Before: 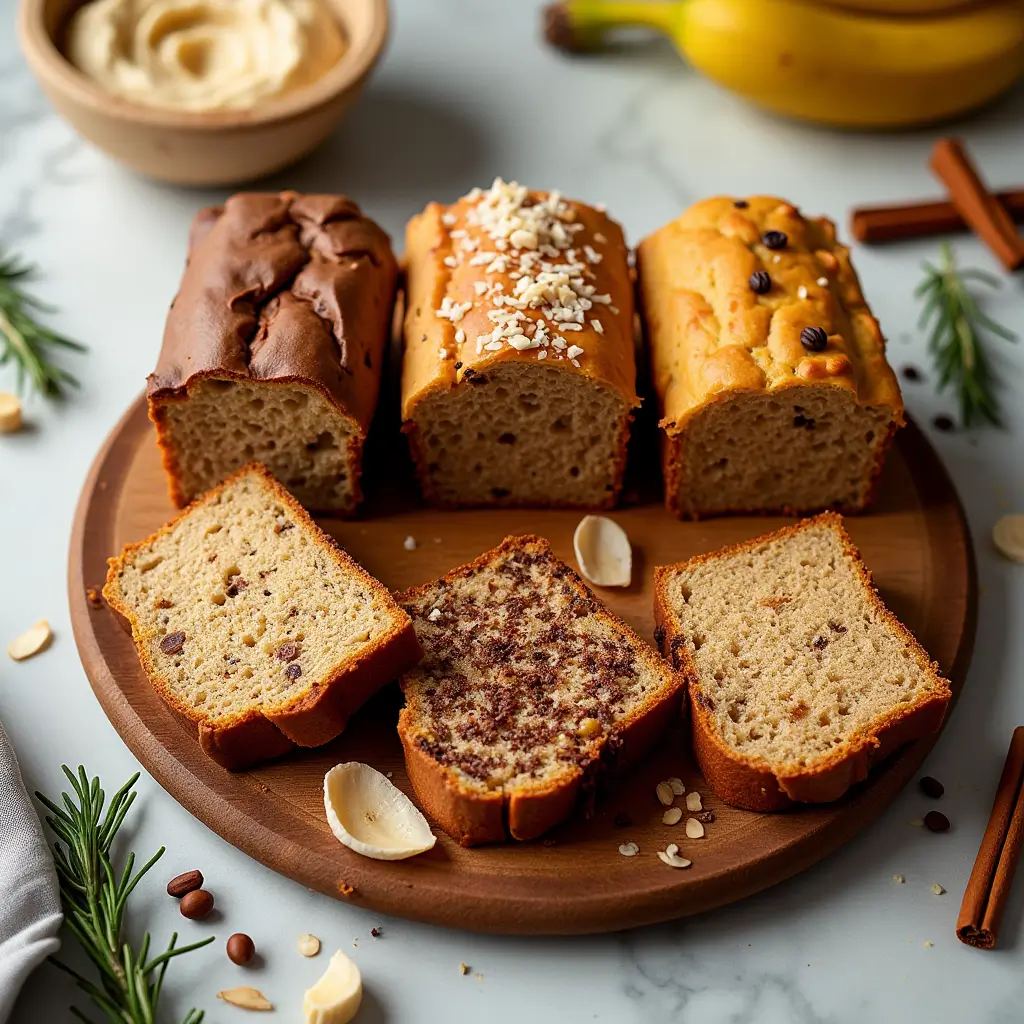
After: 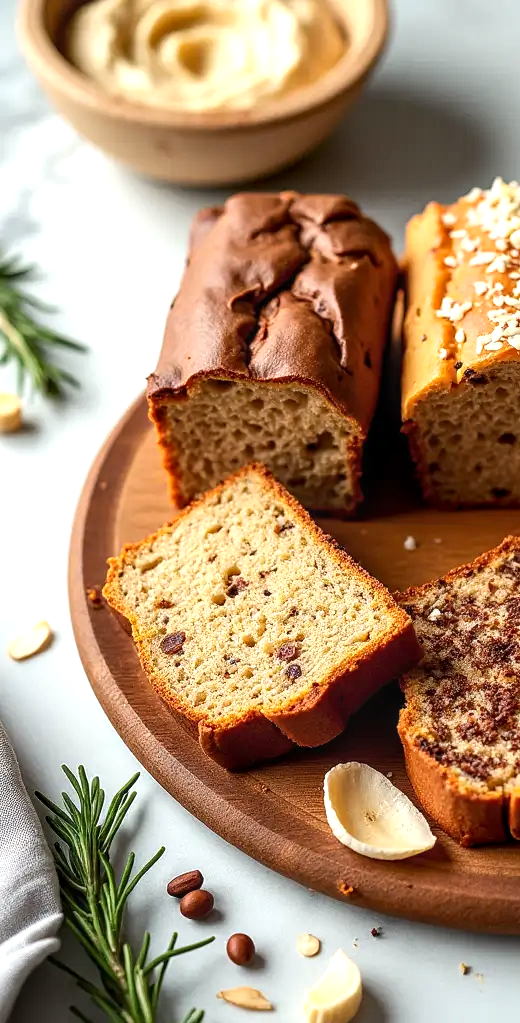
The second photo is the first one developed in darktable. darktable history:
local contrast: on, module defaults
exposure: exposure 0.495 EV, compensate highlight preservation false
tone curve: curves: ch0 [(0, 0) (0.266, 0.247) (0.741, 0.751) (1, 1)], color space Lab, independent channels, preserve colors none
crop and rotate: left 0.048%, top 0%, right 49.096%
